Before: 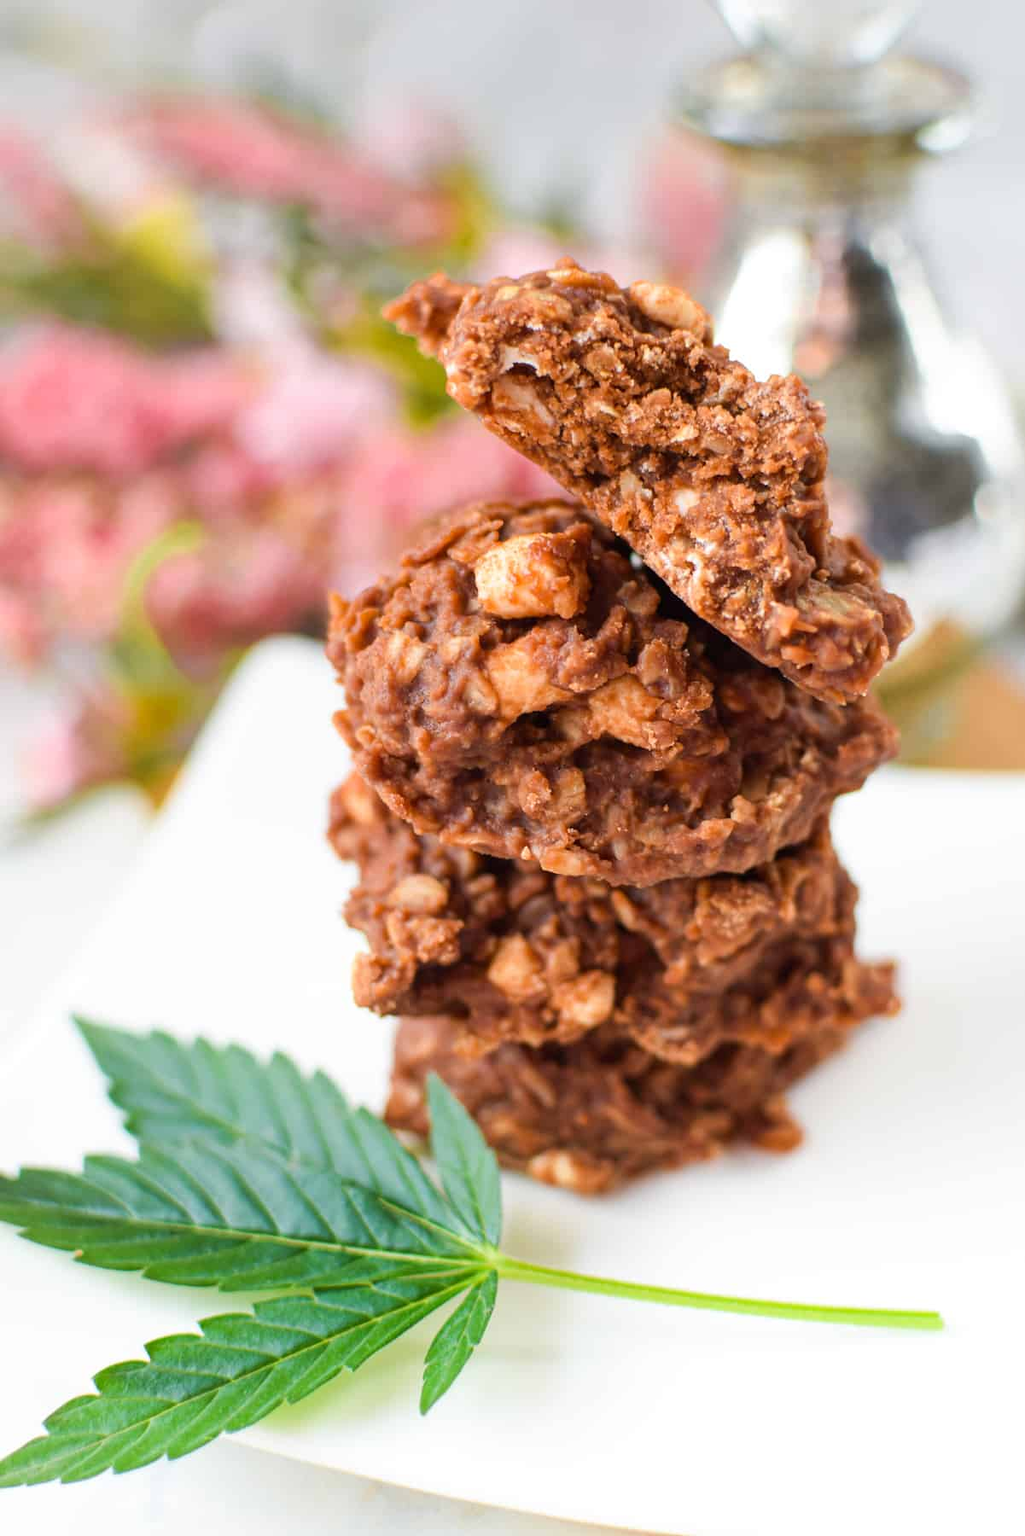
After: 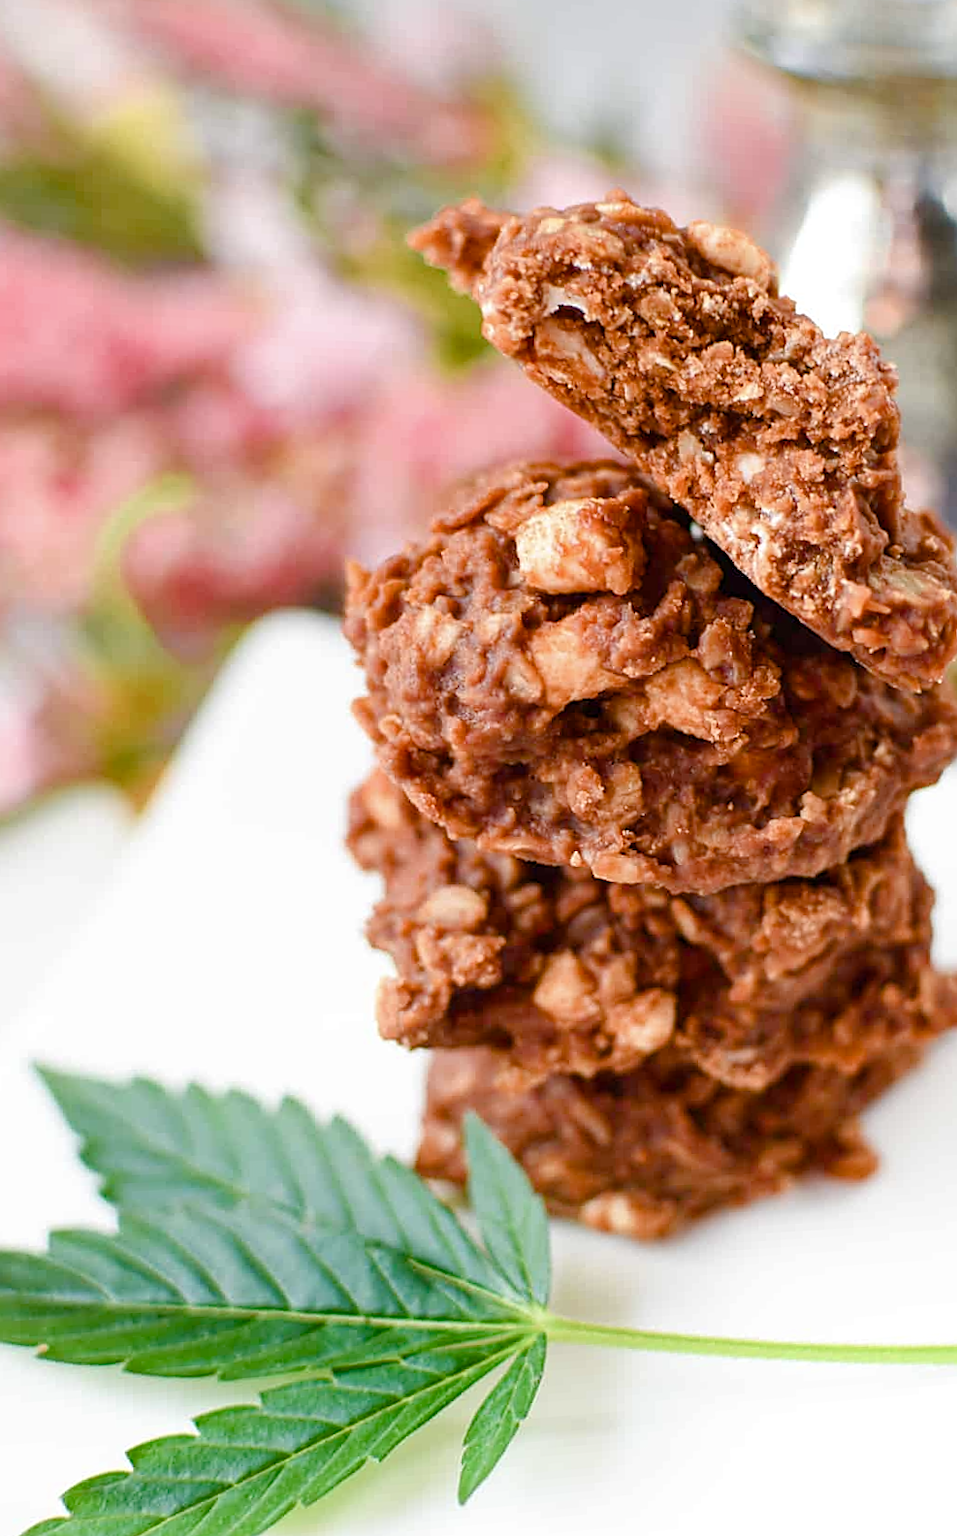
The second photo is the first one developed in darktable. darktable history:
sharpen: on, module defaults
rotate and perspective: rotation 0.679°, lens shift (horizontal) 0.136, crop left 0.009, crop right 0.991, crop top 0.078, crop bottom 0.95
crop and rotate: angle 1°, left 4.281%, top 0.642%, right 11.383%, bottom 2.486%
color balance rgb: perceptual saturation grading › global saturation 20%, perceptual saturation grading › highlights -50%, perceptual saturation grading › shadows 30%
